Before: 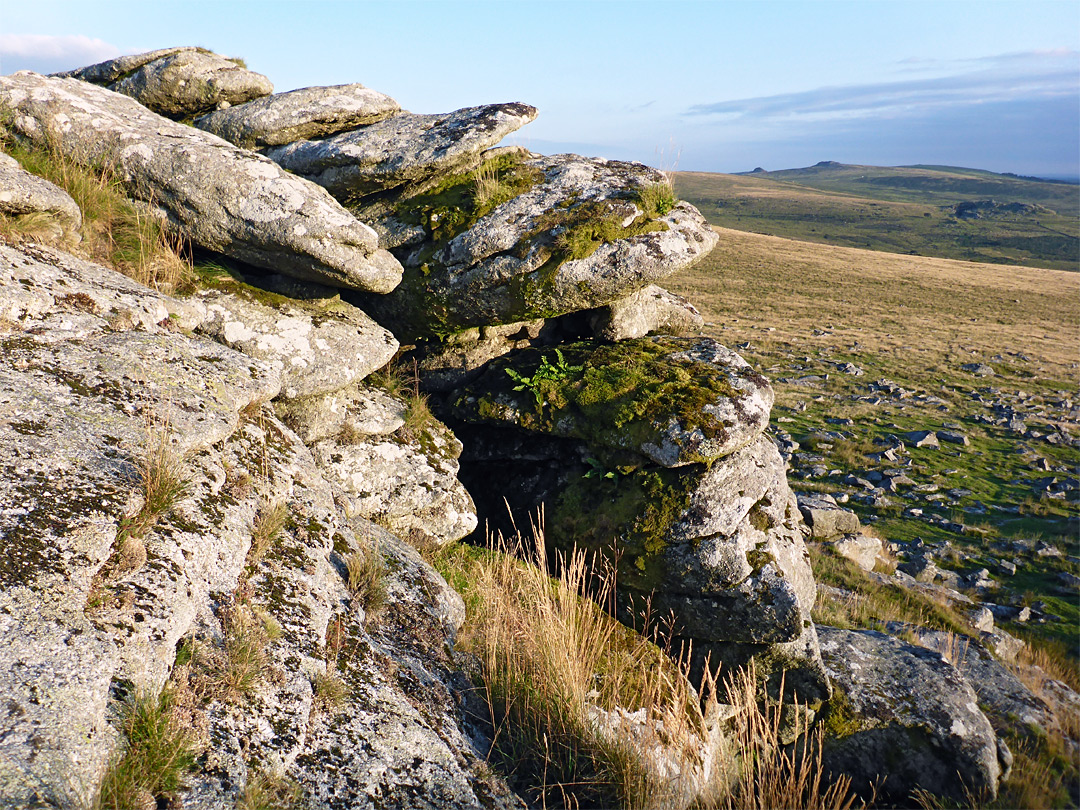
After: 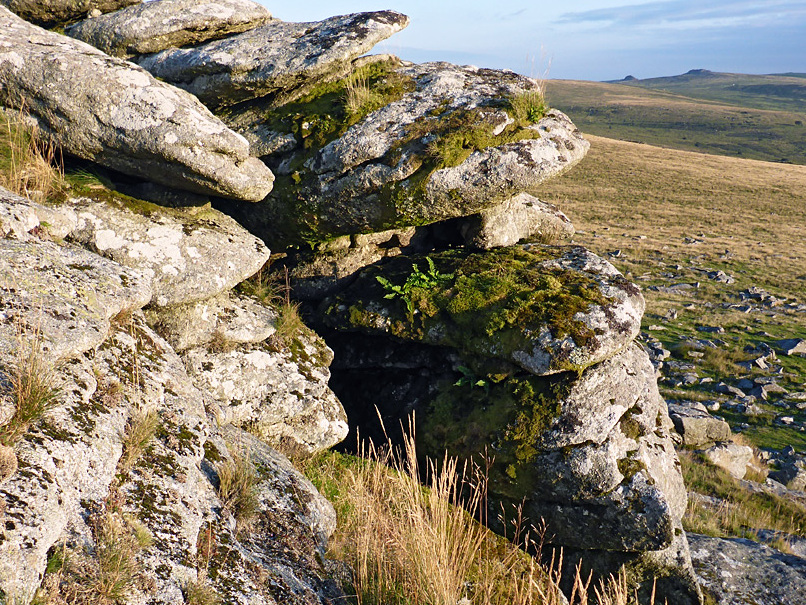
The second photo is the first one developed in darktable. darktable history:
crop and rotate: left 11.97%, top 11.397%, right 13.333%, bottom 13.896%
